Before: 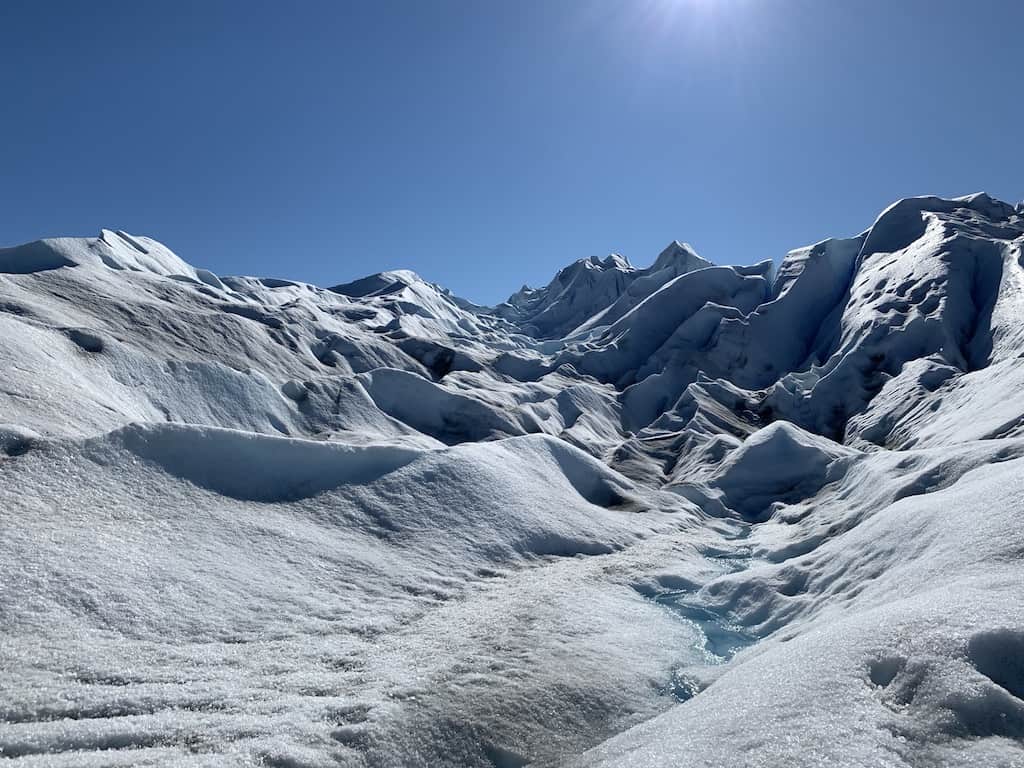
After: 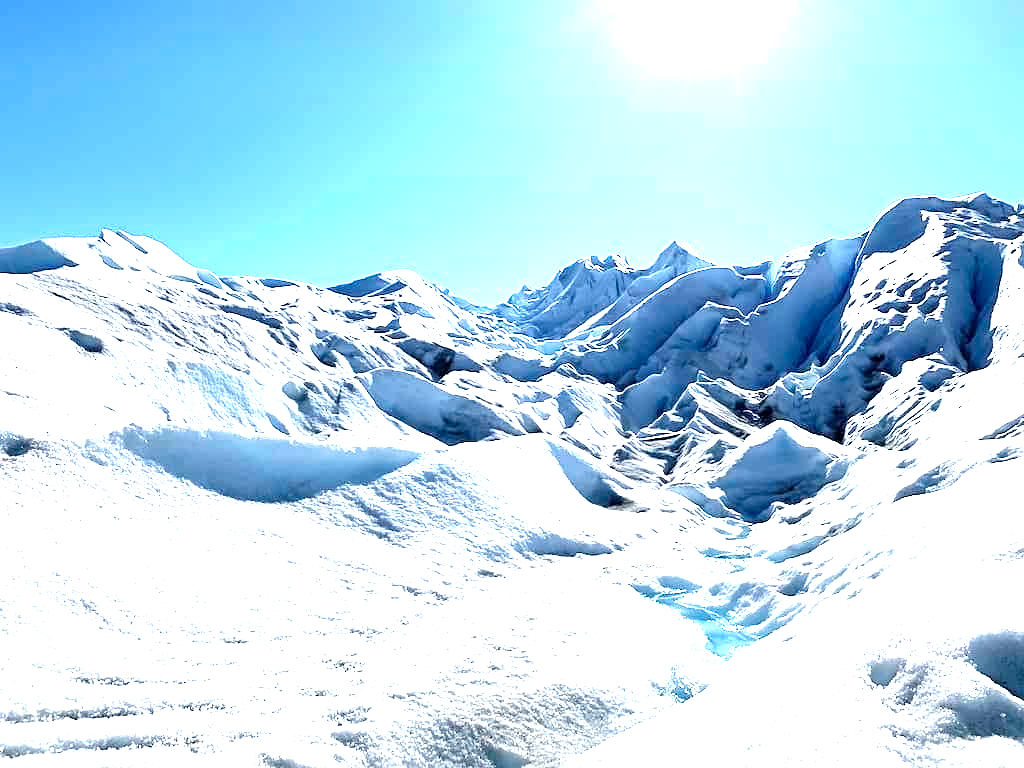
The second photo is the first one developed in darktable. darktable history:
exposure: black level correction 0.001, exposure 1.712 EV, compensate highlight preservation false
sharpen: amount 0.206
tone equalizer: -8 EV -0.778 EV, -7 EV -0.687 EV, -6 EV -0.577 EV, -5 EV -0.381 EV, -3 EV 0.397 EV, -2 EV 0.6 EV, -1 EV 0.686 EV, +0 EV 0.739 EV
